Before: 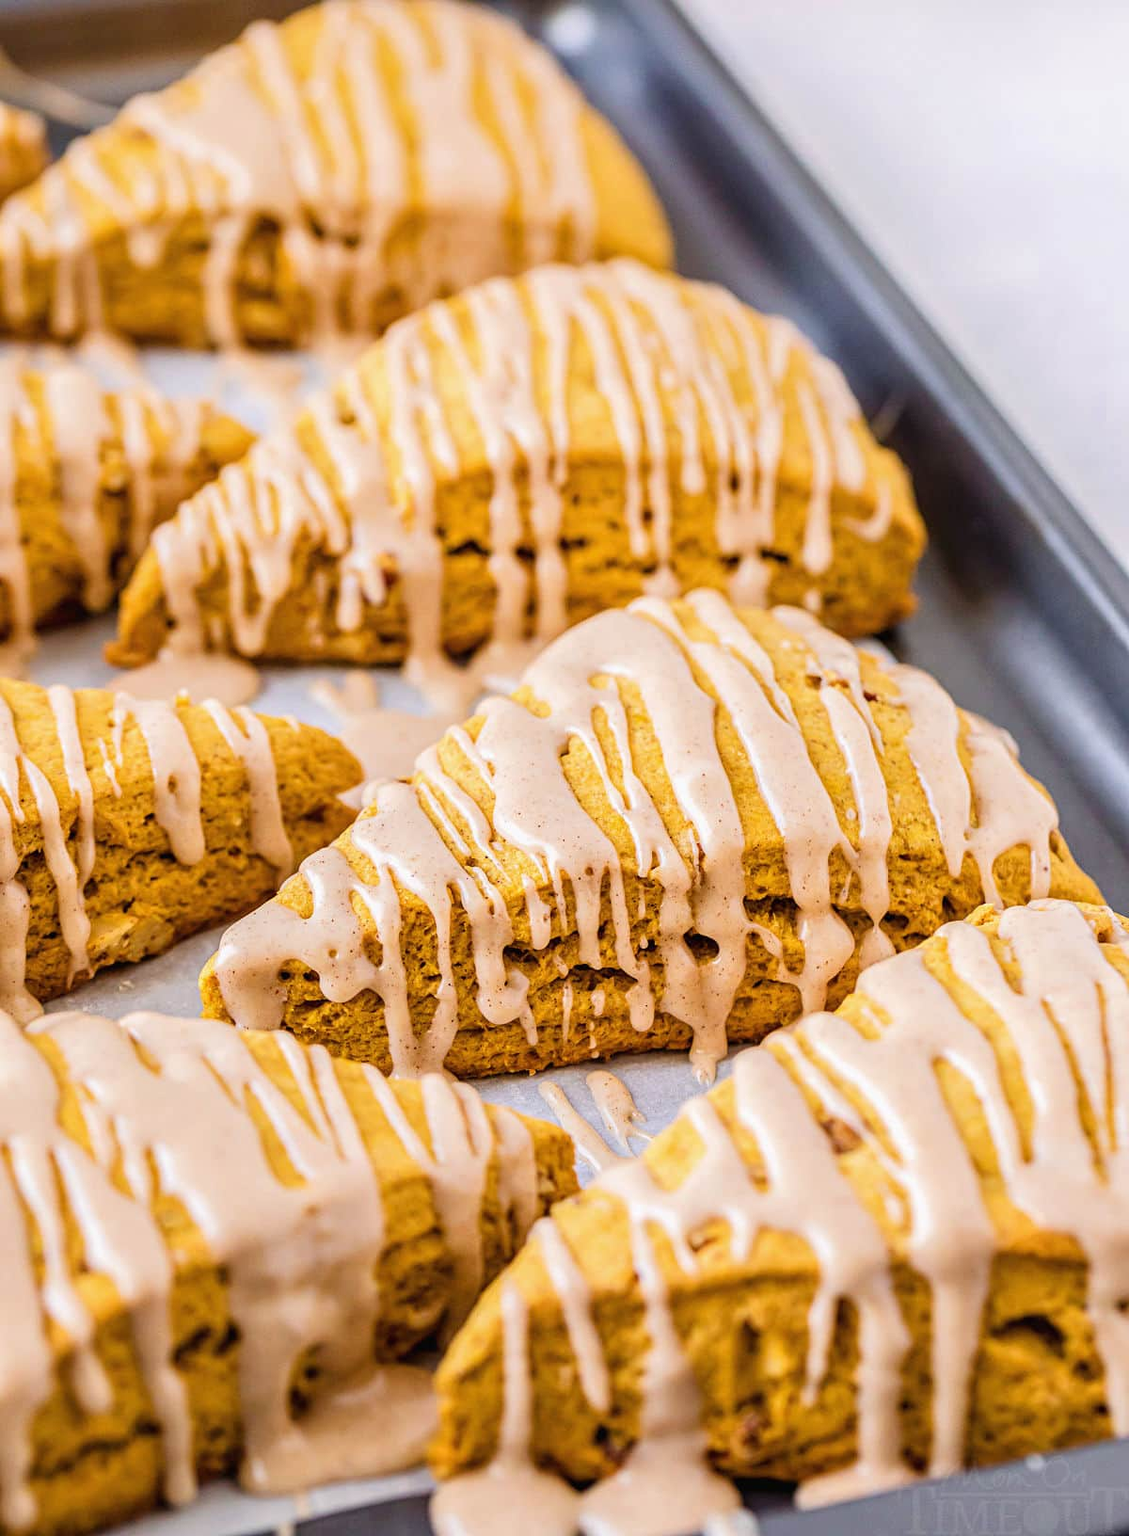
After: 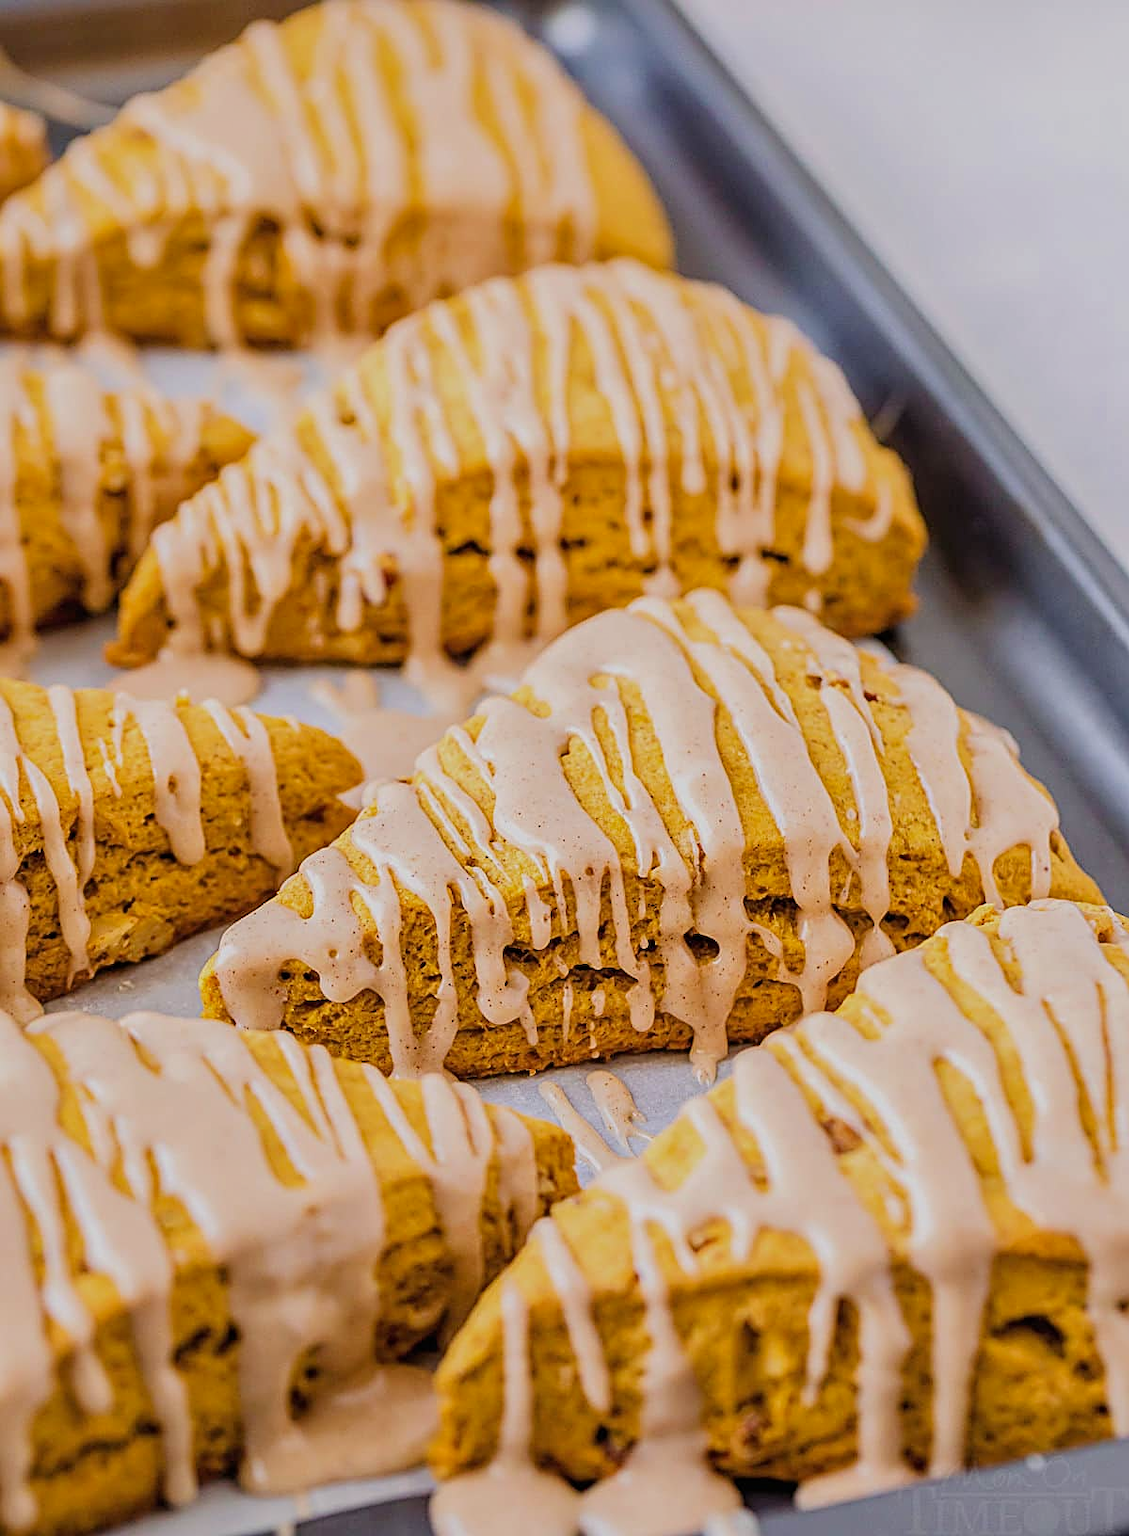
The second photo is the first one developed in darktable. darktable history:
sharpen: amount 0.593
shadows and highlights: shadows 25.23, white point adjustment -3.13, highlights -29.91
filmic rgb: black relative exposure -15.05 EV, white relative exposure 3 EV, threshold 6 EV, target black luminance 0%, hardness 9.3, latitude 98.64%, contrast 0.913, shadows ↔ highlights balance 0.714%, color science v4 (2020), enable highlight reconstruction true
